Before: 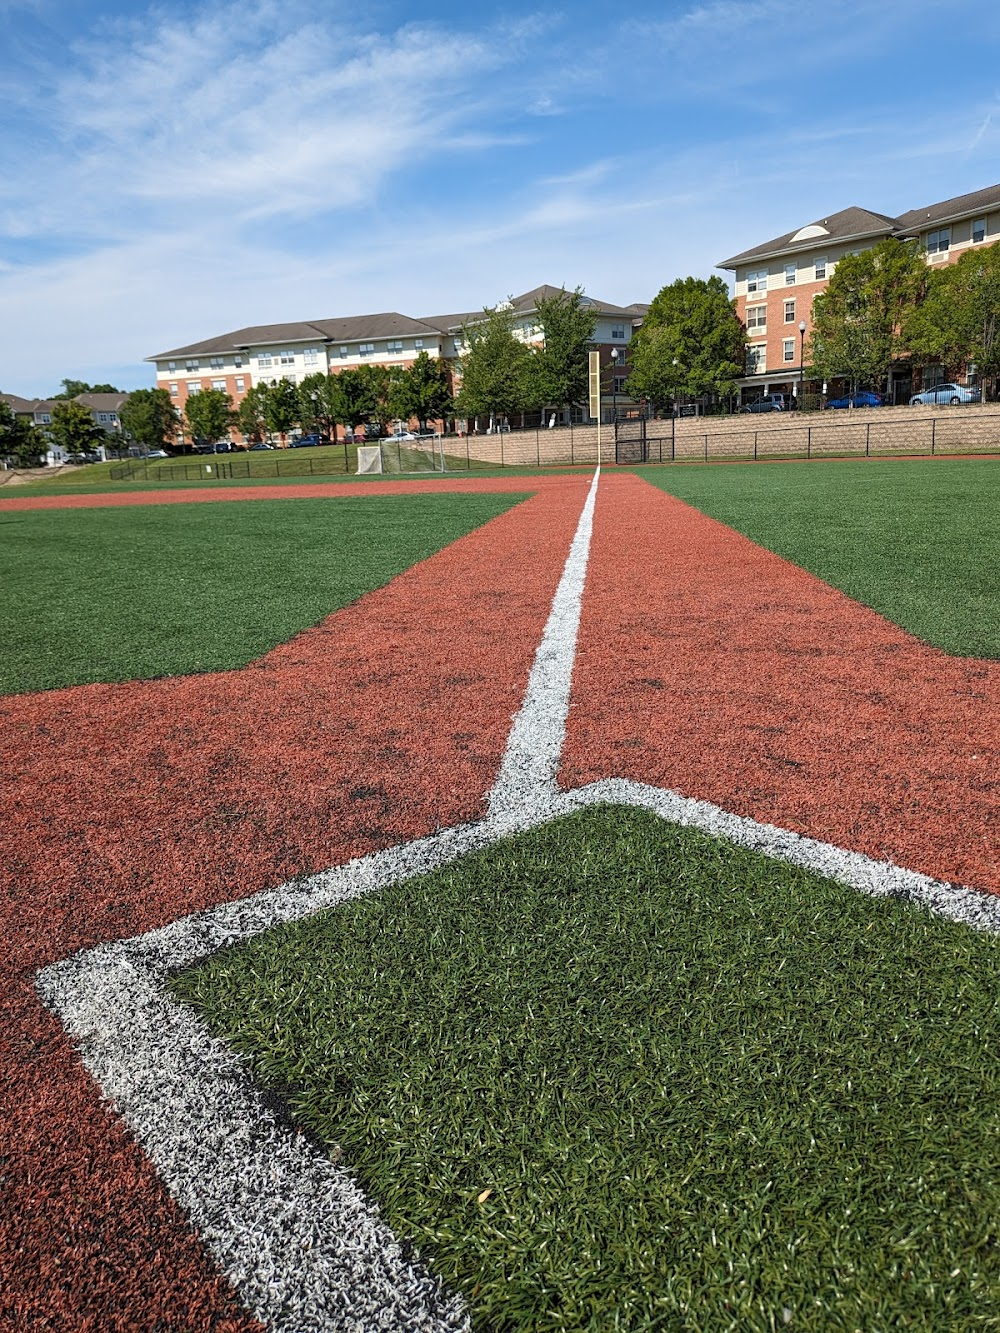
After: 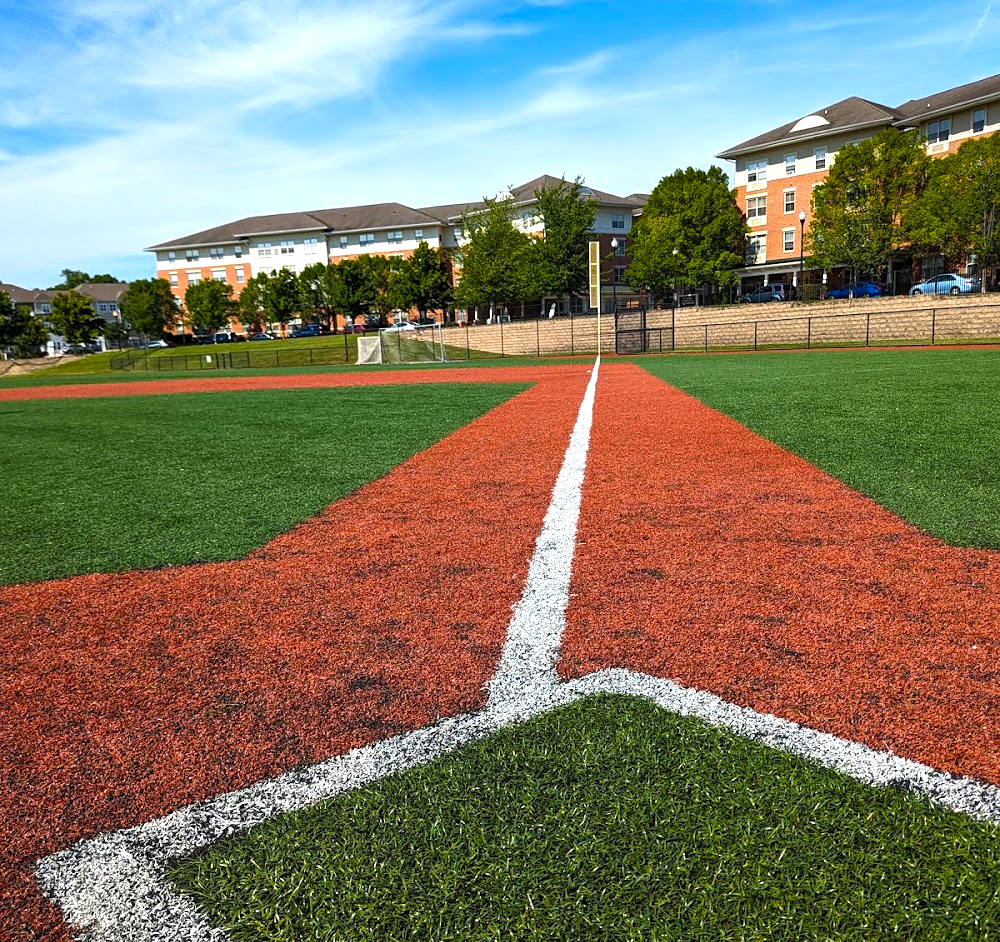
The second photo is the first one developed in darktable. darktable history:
color balance rgb: linear chroma grading › global chroma 9%, perceptual saturation grading › global saturation 36%, perceptual brilliance grading › global brilliance 15%, perceptual brilliance grading › shadows -35%, global vibrance 15%
crop and rotate: top 8.293%, bottom 20.996%
